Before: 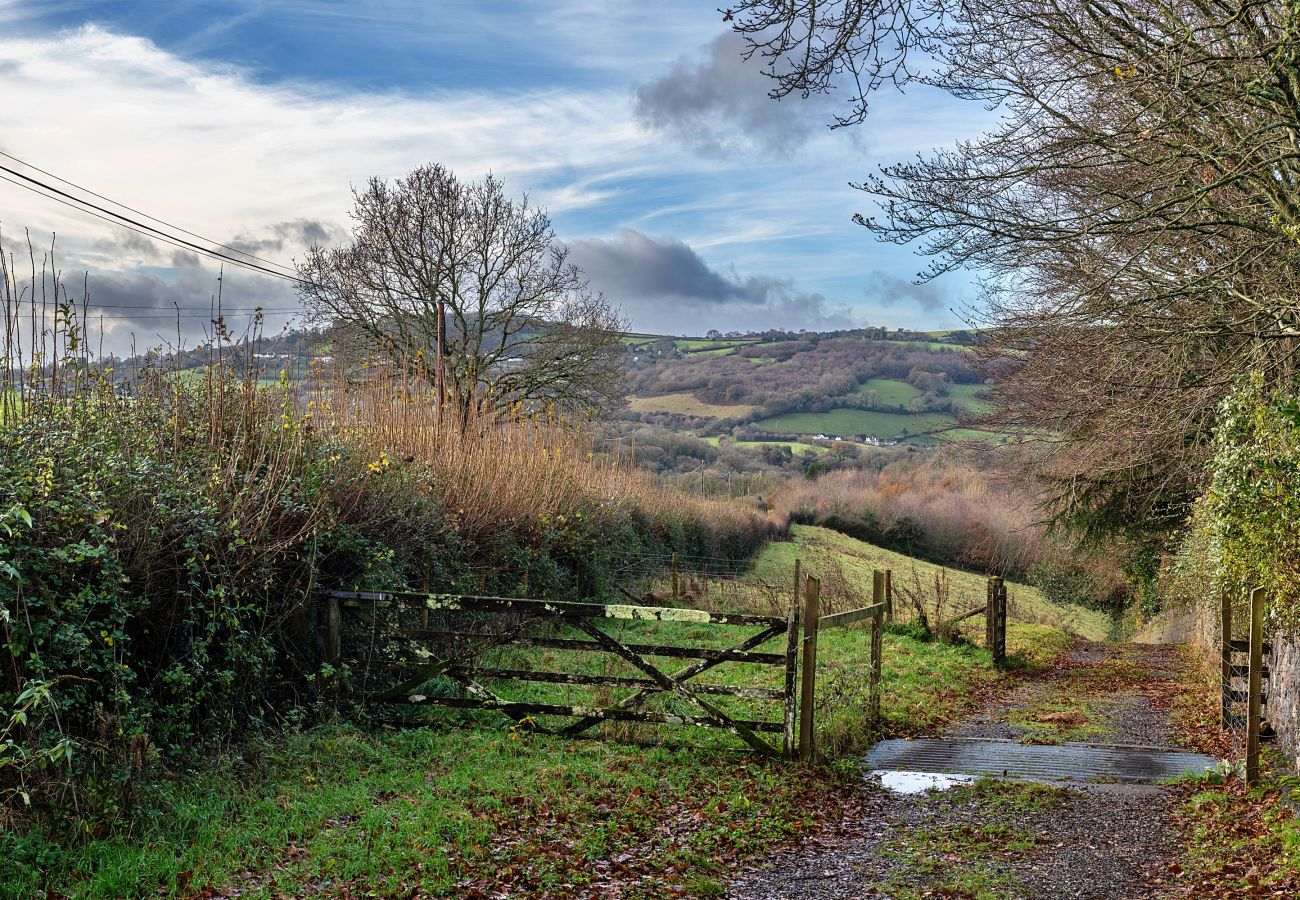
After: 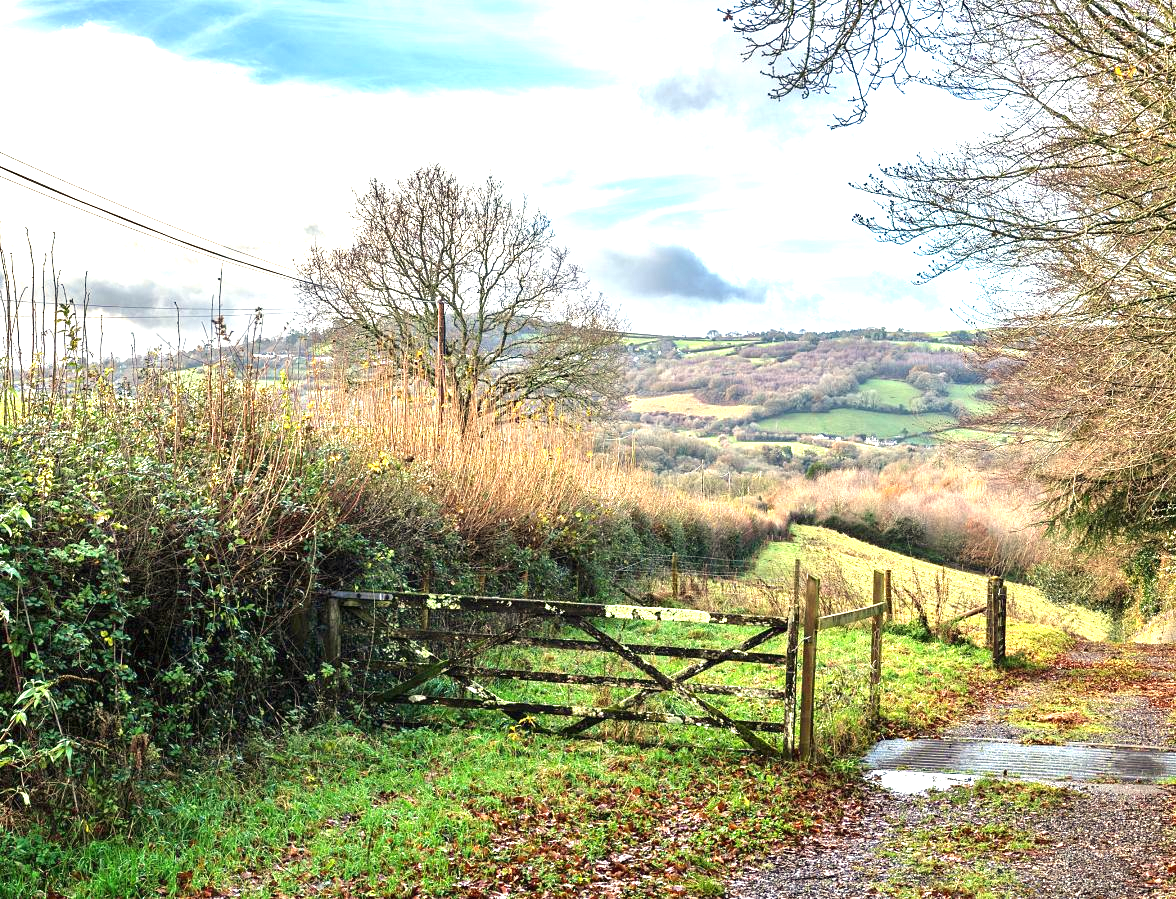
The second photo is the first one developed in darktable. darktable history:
white balance: red 1.029, blue 0.92
exposure: black level correction 0, exposure 1.675 EV, compensate exposure bias true, compensate highlight preservation false
crop: right 9.509%, bottom 0.031%
